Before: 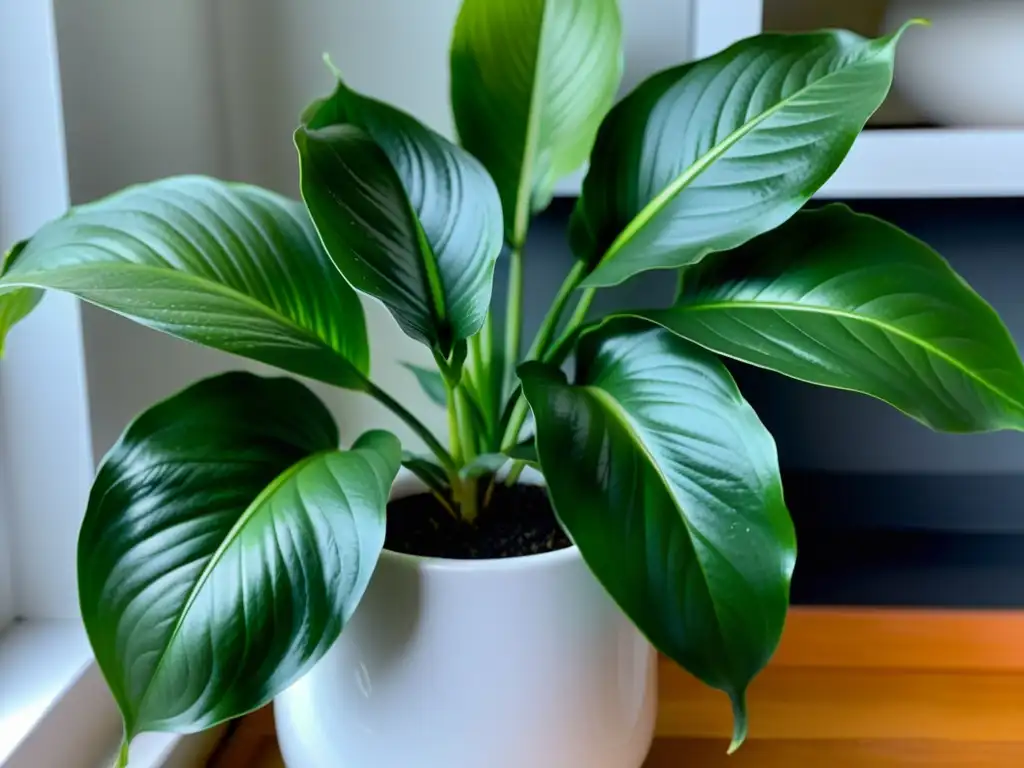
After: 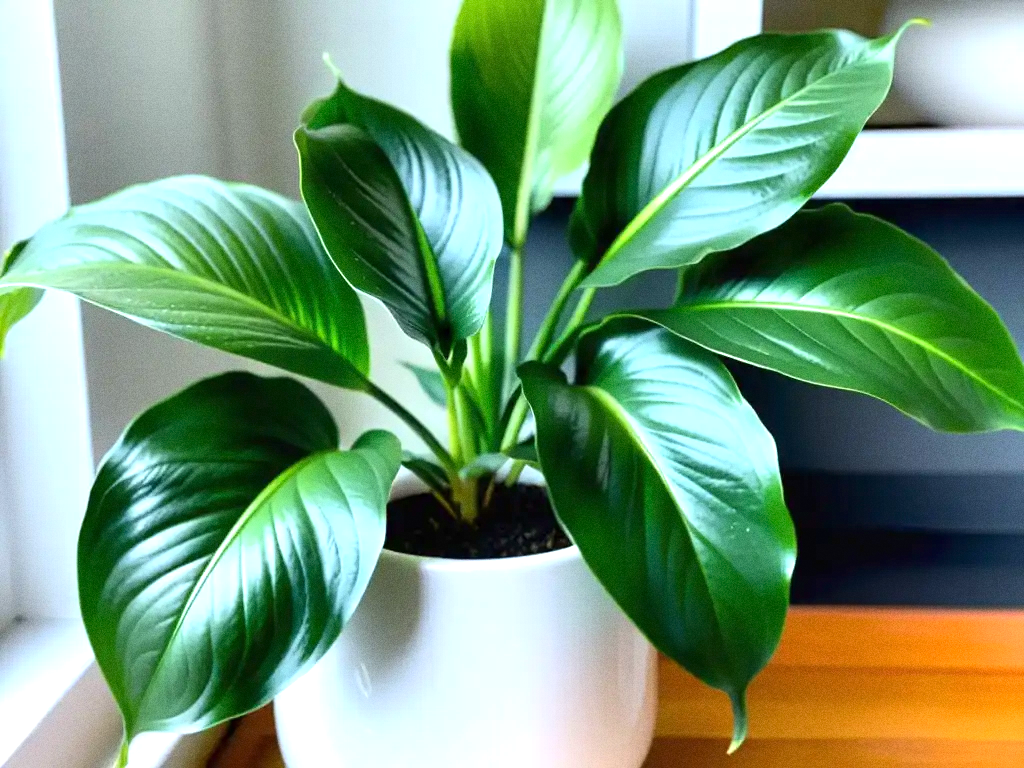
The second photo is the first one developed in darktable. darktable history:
base curve: curves: ch0 [(0, 0) (0.297, 0.298) (1, 1)], preserve colors none
exposure: black level correction 0, exposure 0.953 EV, compensate exposure bias true, compensate highlight preservation false
grain: on, module defaults
